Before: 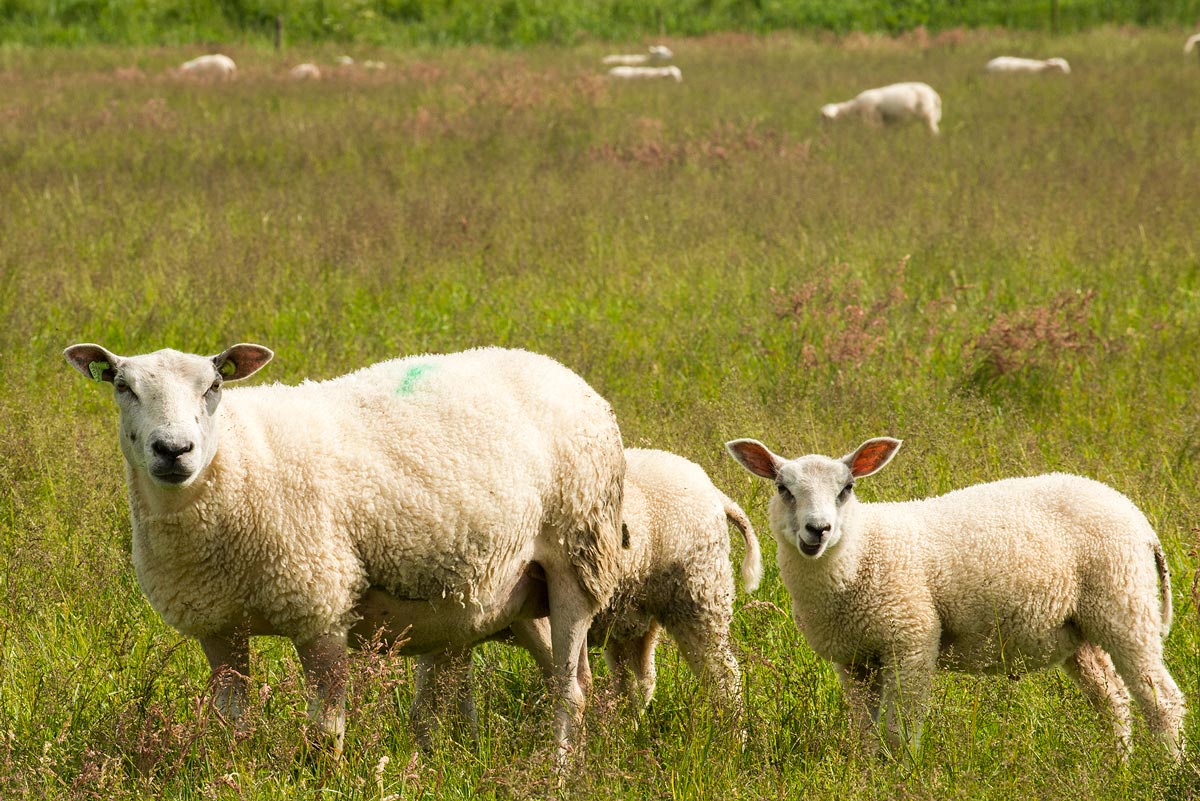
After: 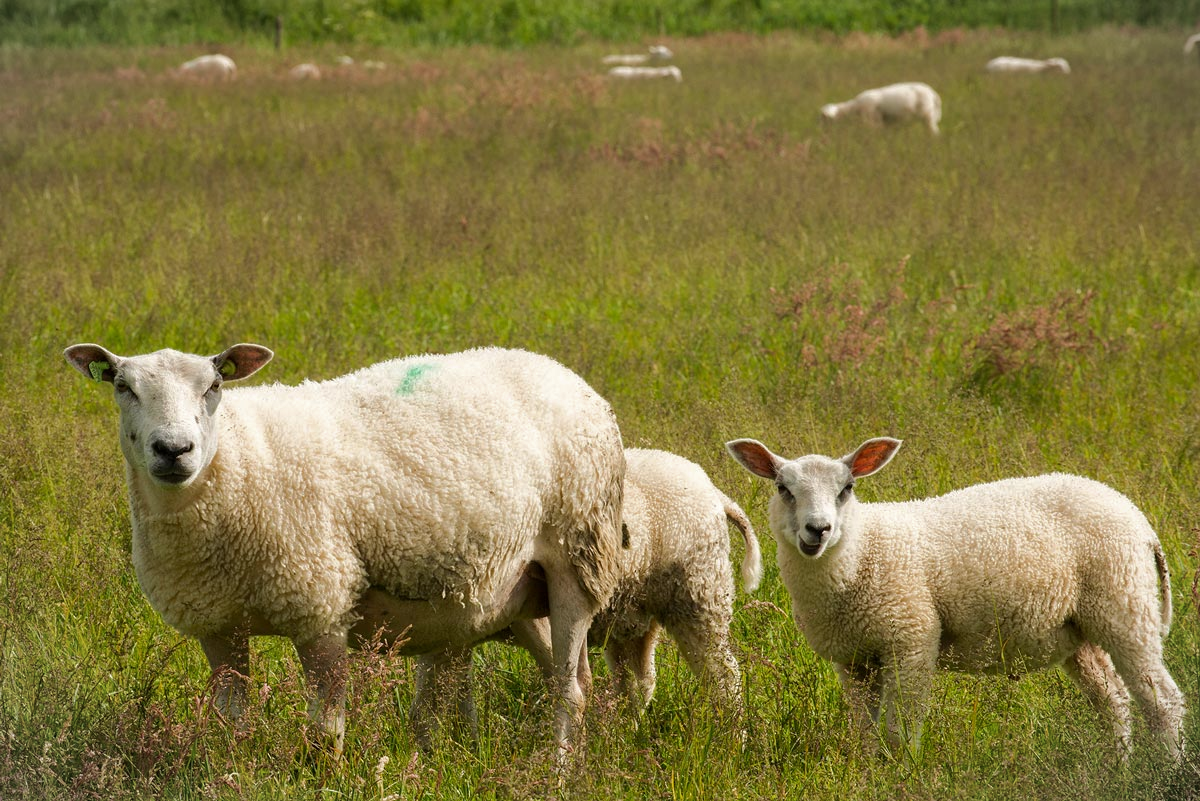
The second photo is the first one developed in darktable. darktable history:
vignetting: fall-off start 100%, brightness -0.282, width/height ratio 1.31
tone curve: curves: ch0 [(0, 0) (0.568, 0.517) (0.8, 0.717) (1, 1)]
